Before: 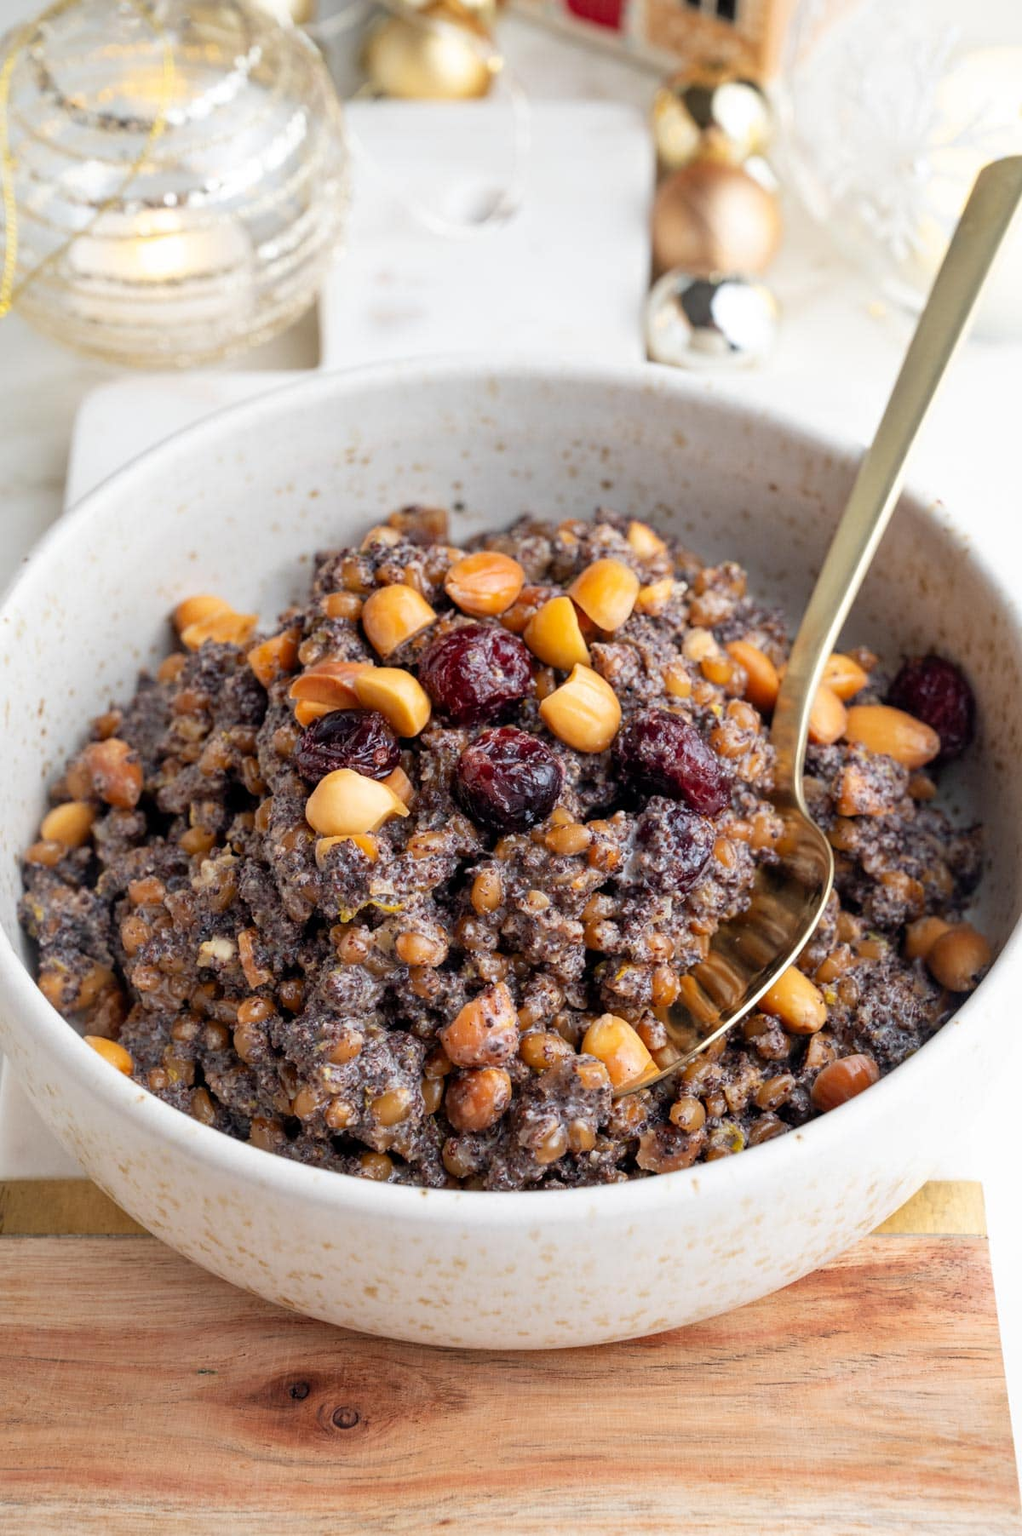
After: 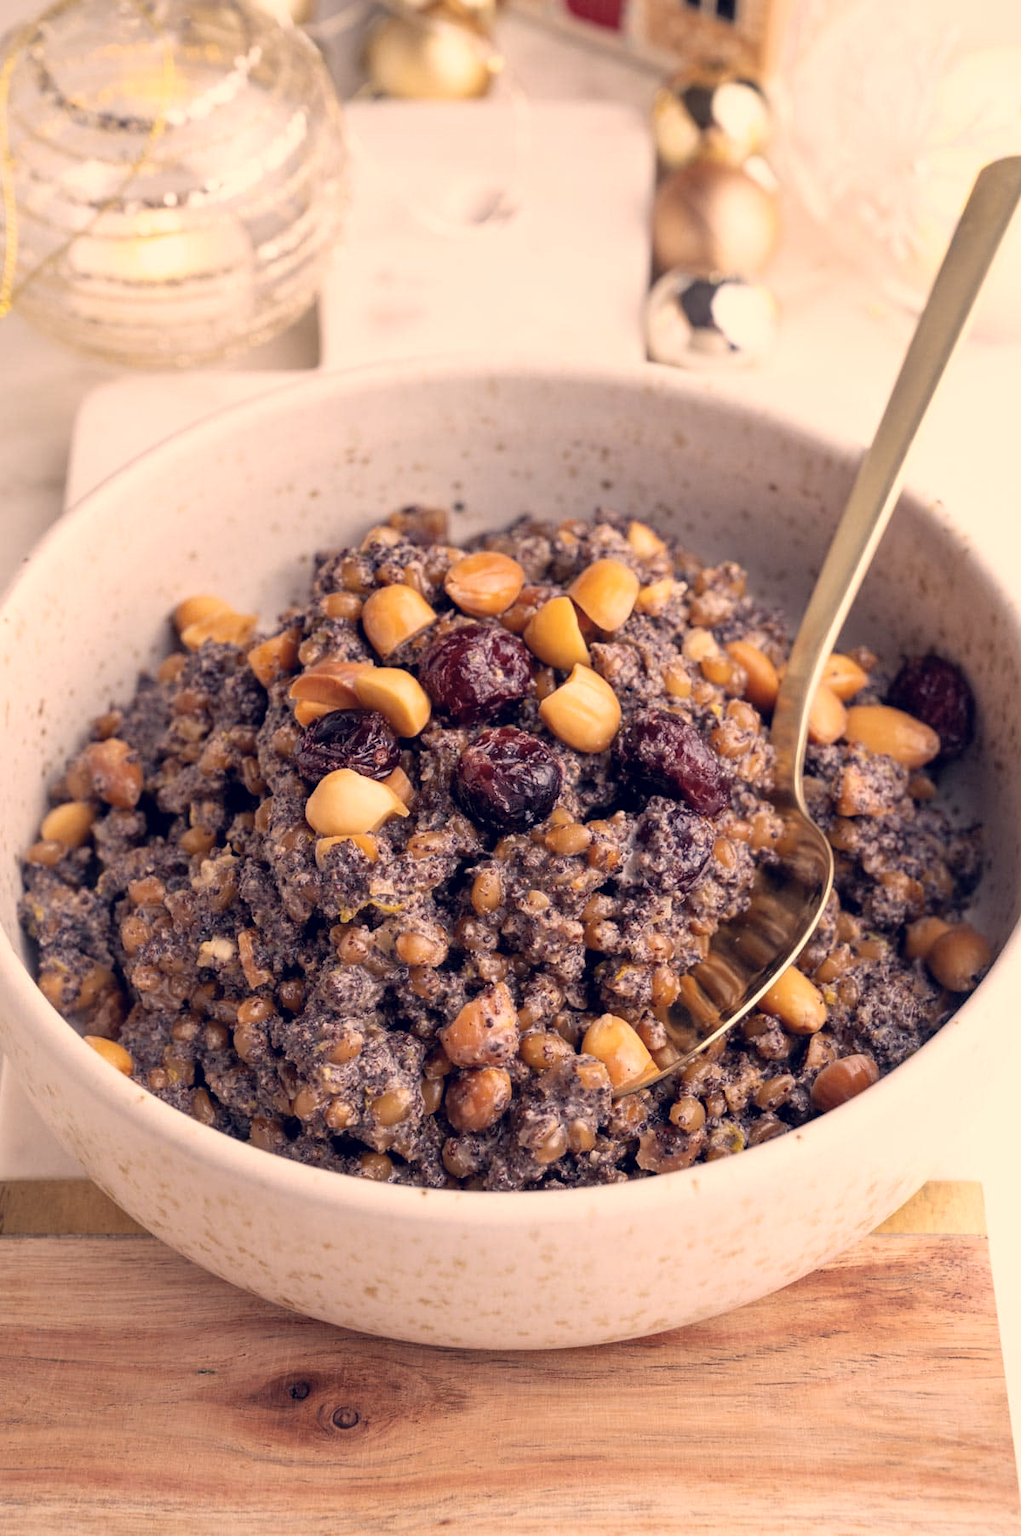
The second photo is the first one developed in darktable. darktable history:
color correction: highlights a* 19.95, highlights b* 27.83, shadows a* 3.41, shadows b* -17.95, saturation 0.716
